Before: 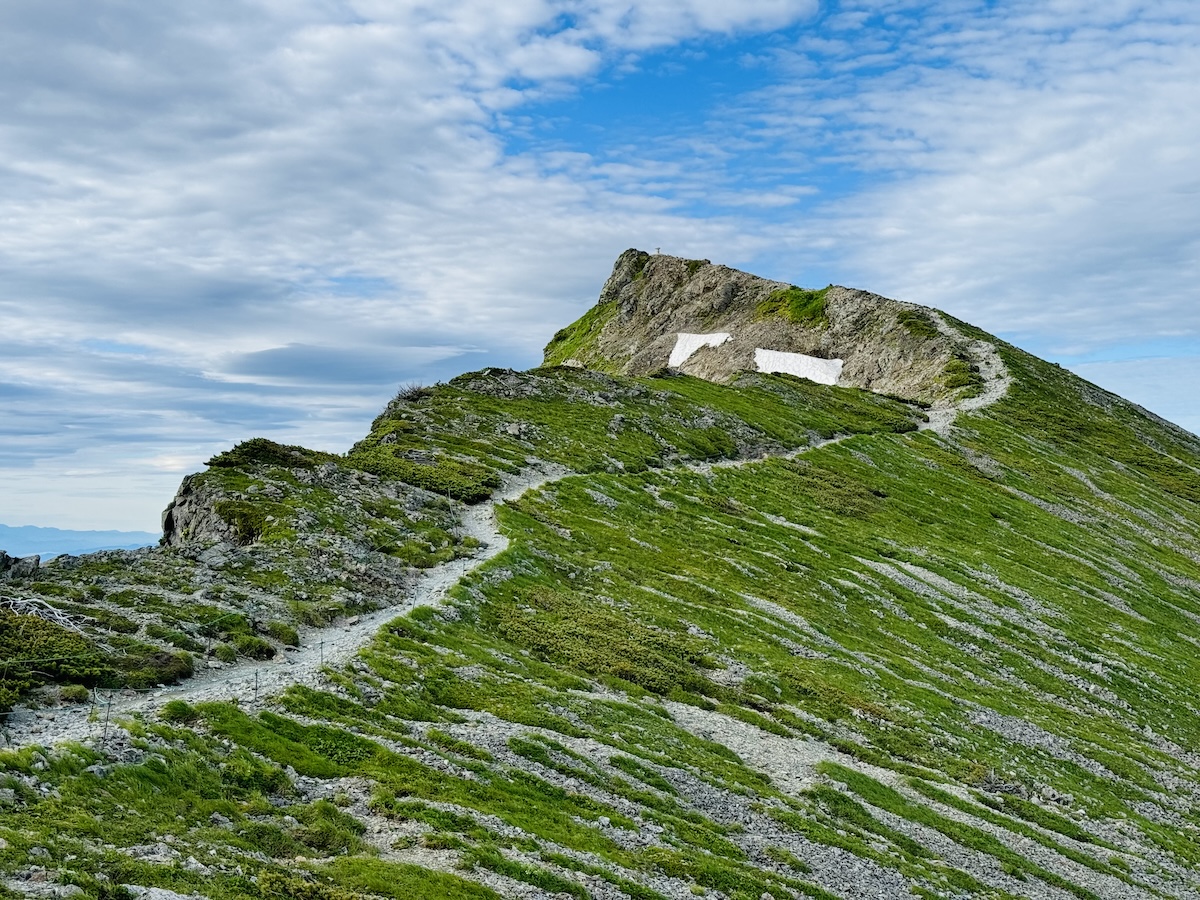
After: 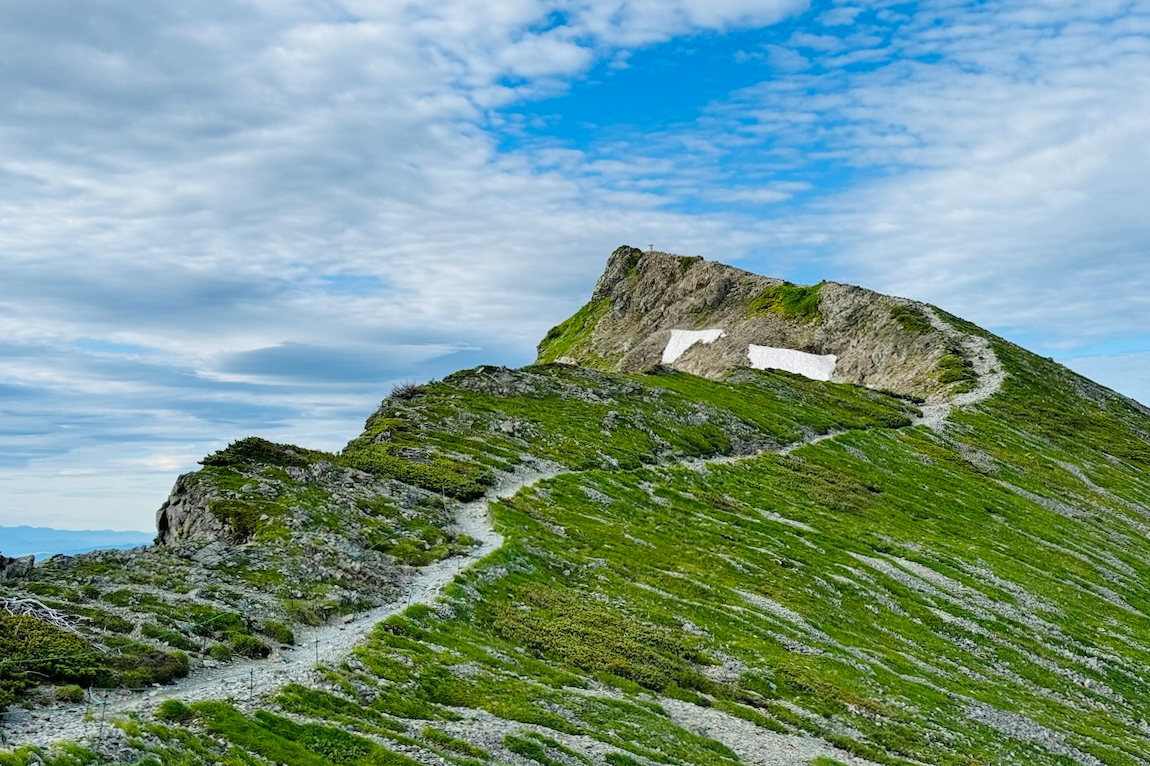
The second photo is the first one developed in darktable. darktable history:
crop and rotate: angle 0.316°, left 0.204%, right 3.236%, bottom 14.237%
